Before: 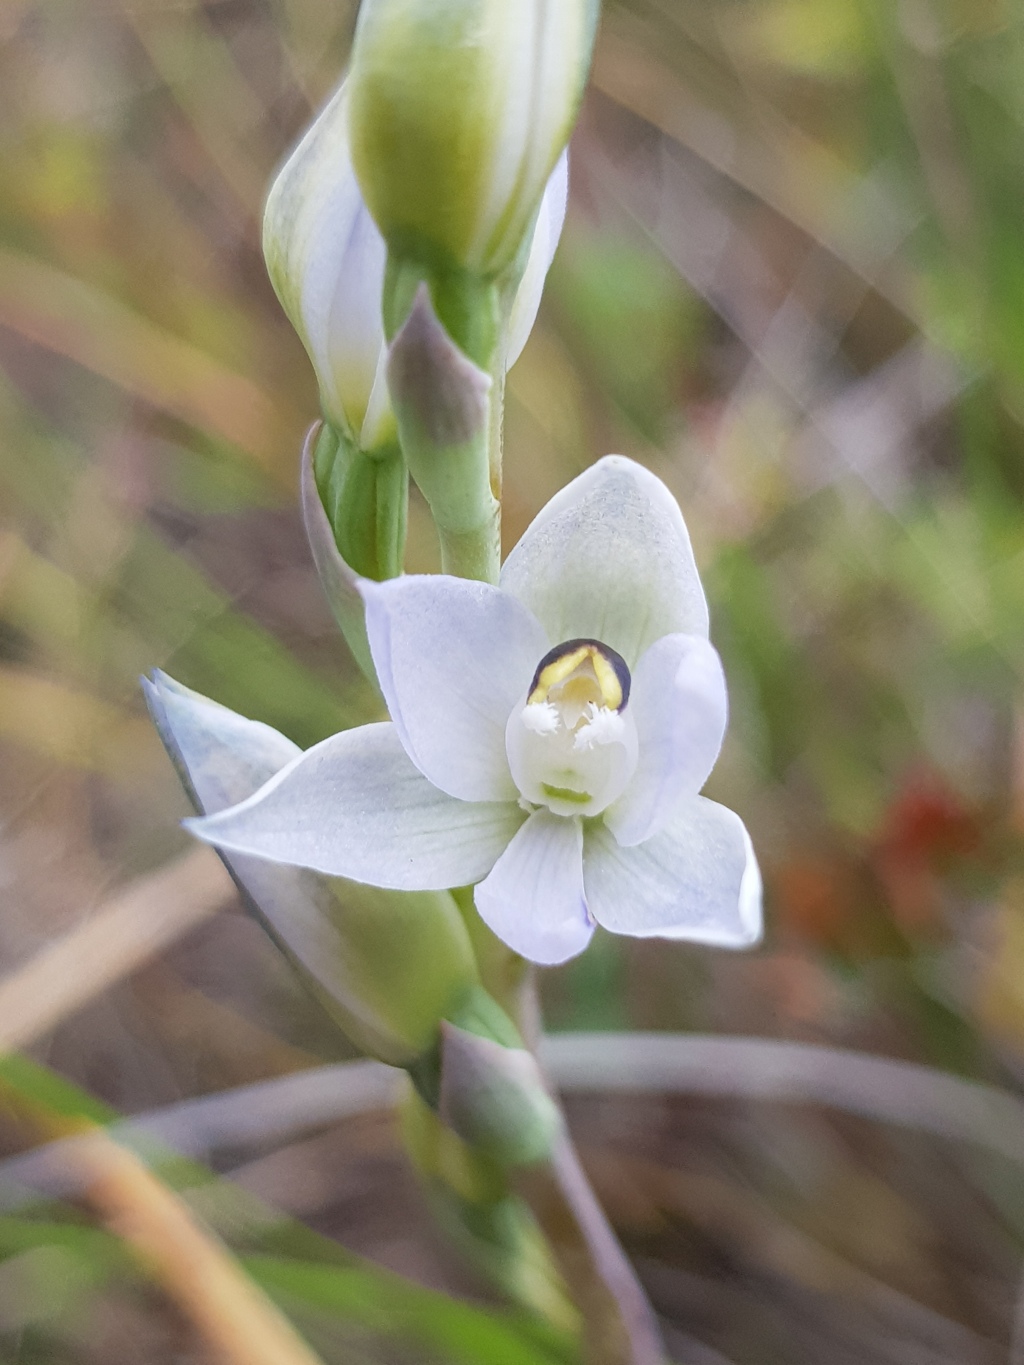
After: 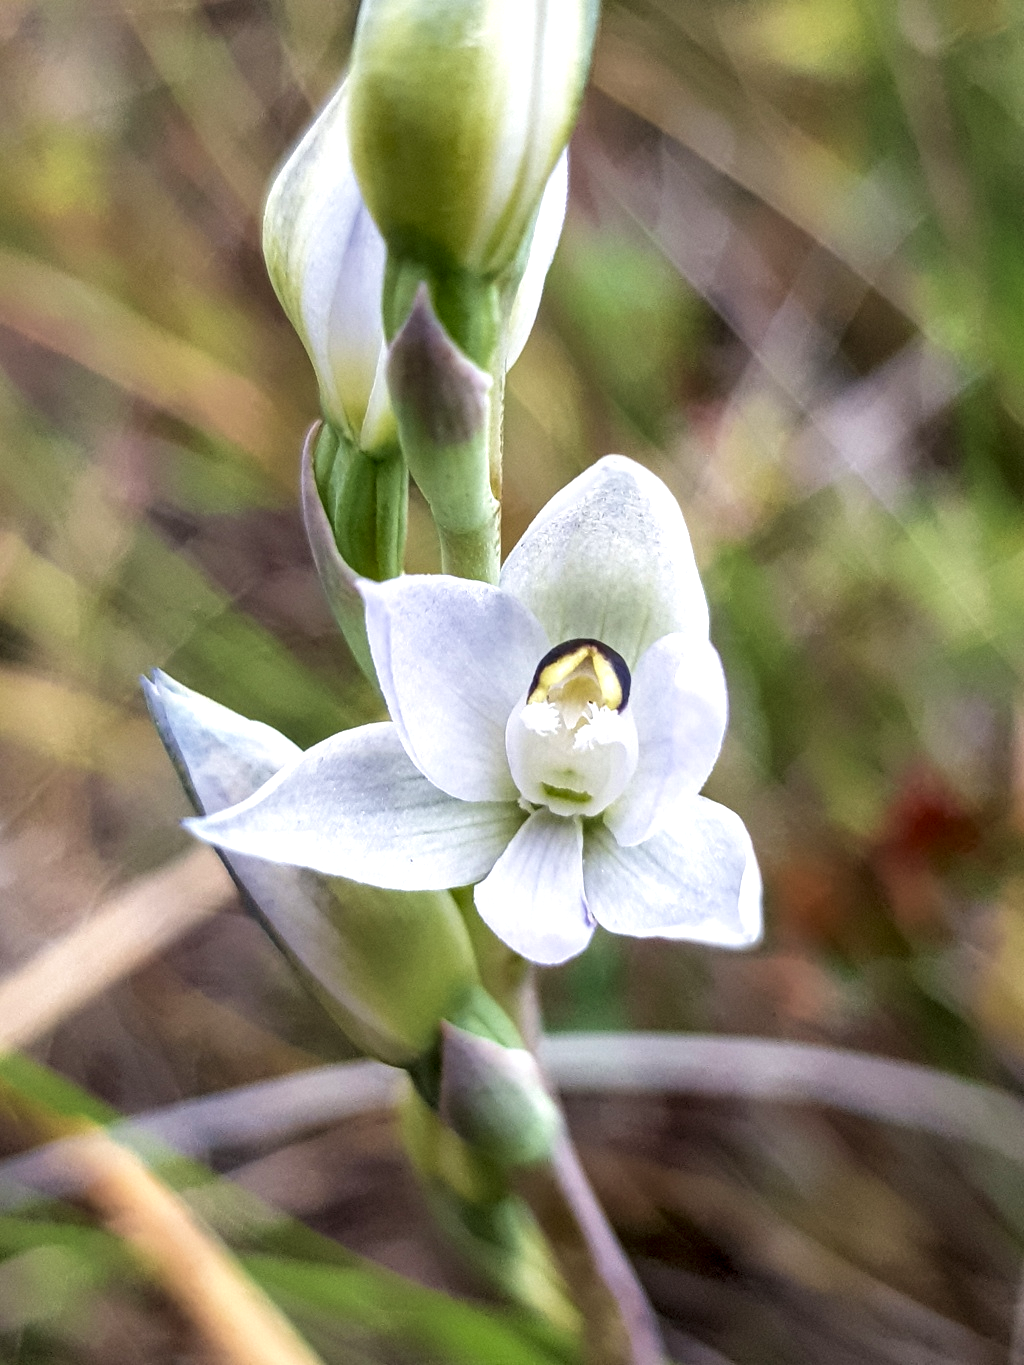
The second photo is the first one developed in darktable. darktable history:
local contrast: highlights 80%, shadows 57%, detail 175%, midtone range 0.602
shadows and highlights: low approximation 0.01, soften with gaussian
velvia: on, module defaults
